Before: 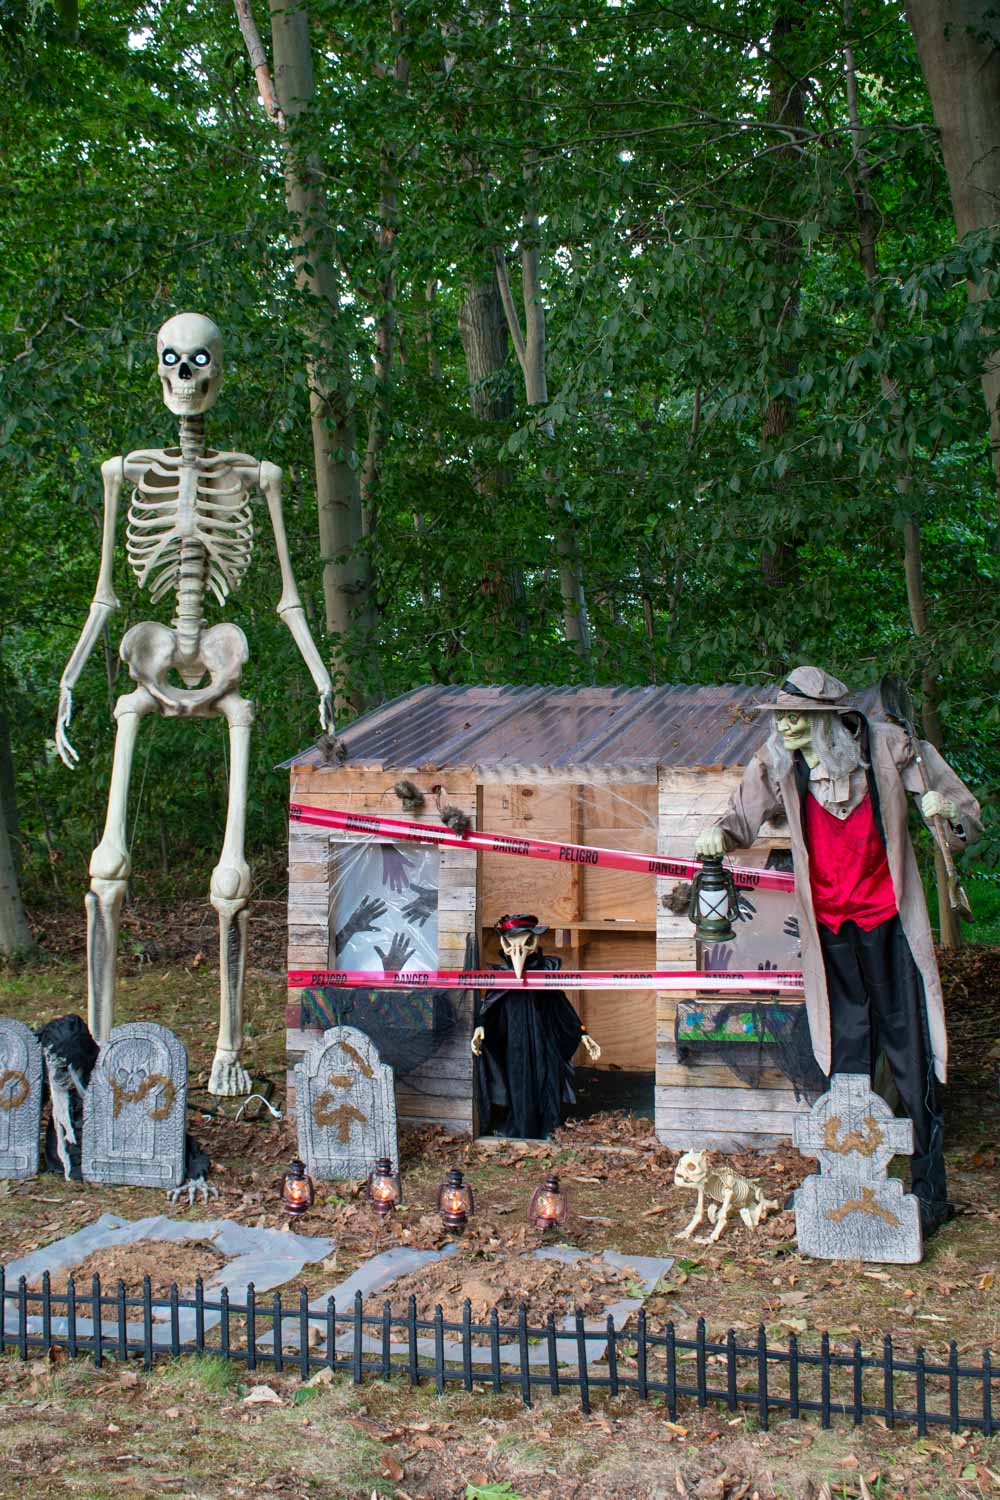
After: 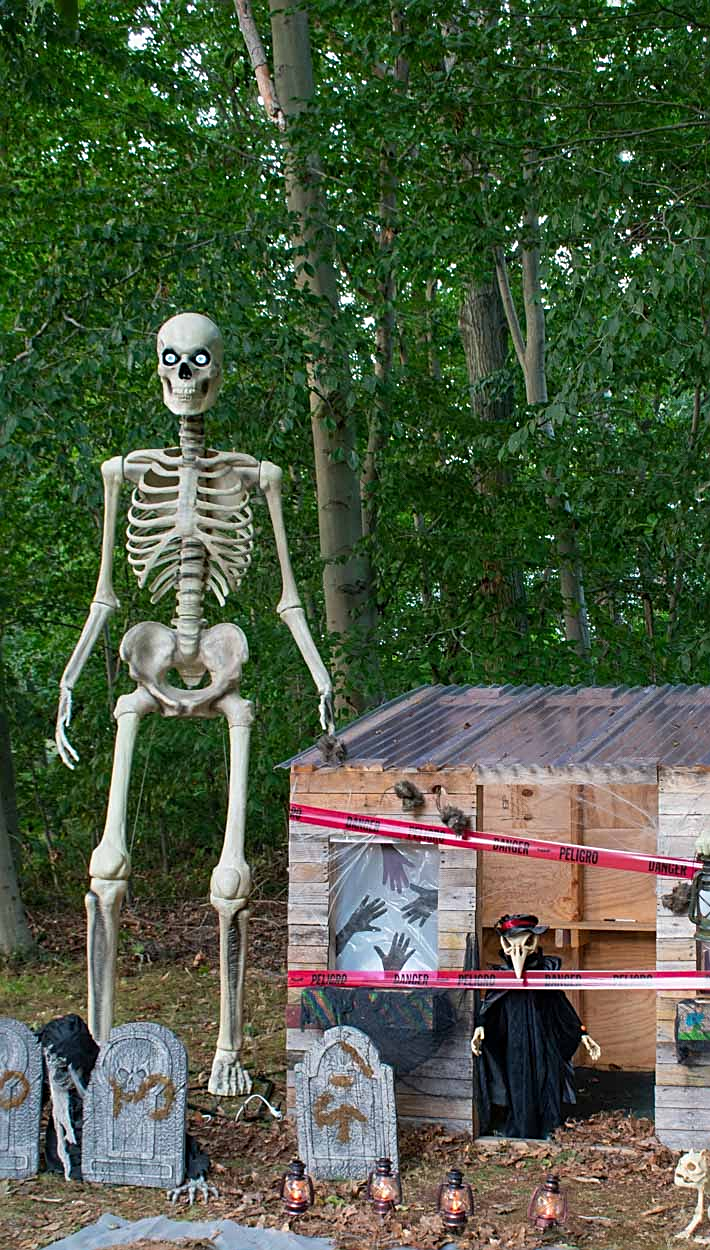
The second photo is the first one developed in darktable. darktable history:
tone equalizer: -7 EV 0.193 EV, -6 EV 0.128 EV, -5 EV 0.071 EV, -4 EV 0.025 EV, -2 EV -0.04 EV, -1 EV -0.062 EV, +0 EV -0.06 EV, mask exposure compensation -0.513 EV
sharpen: on, module defaults
crop: right 28.954%, bottom 16.629%
